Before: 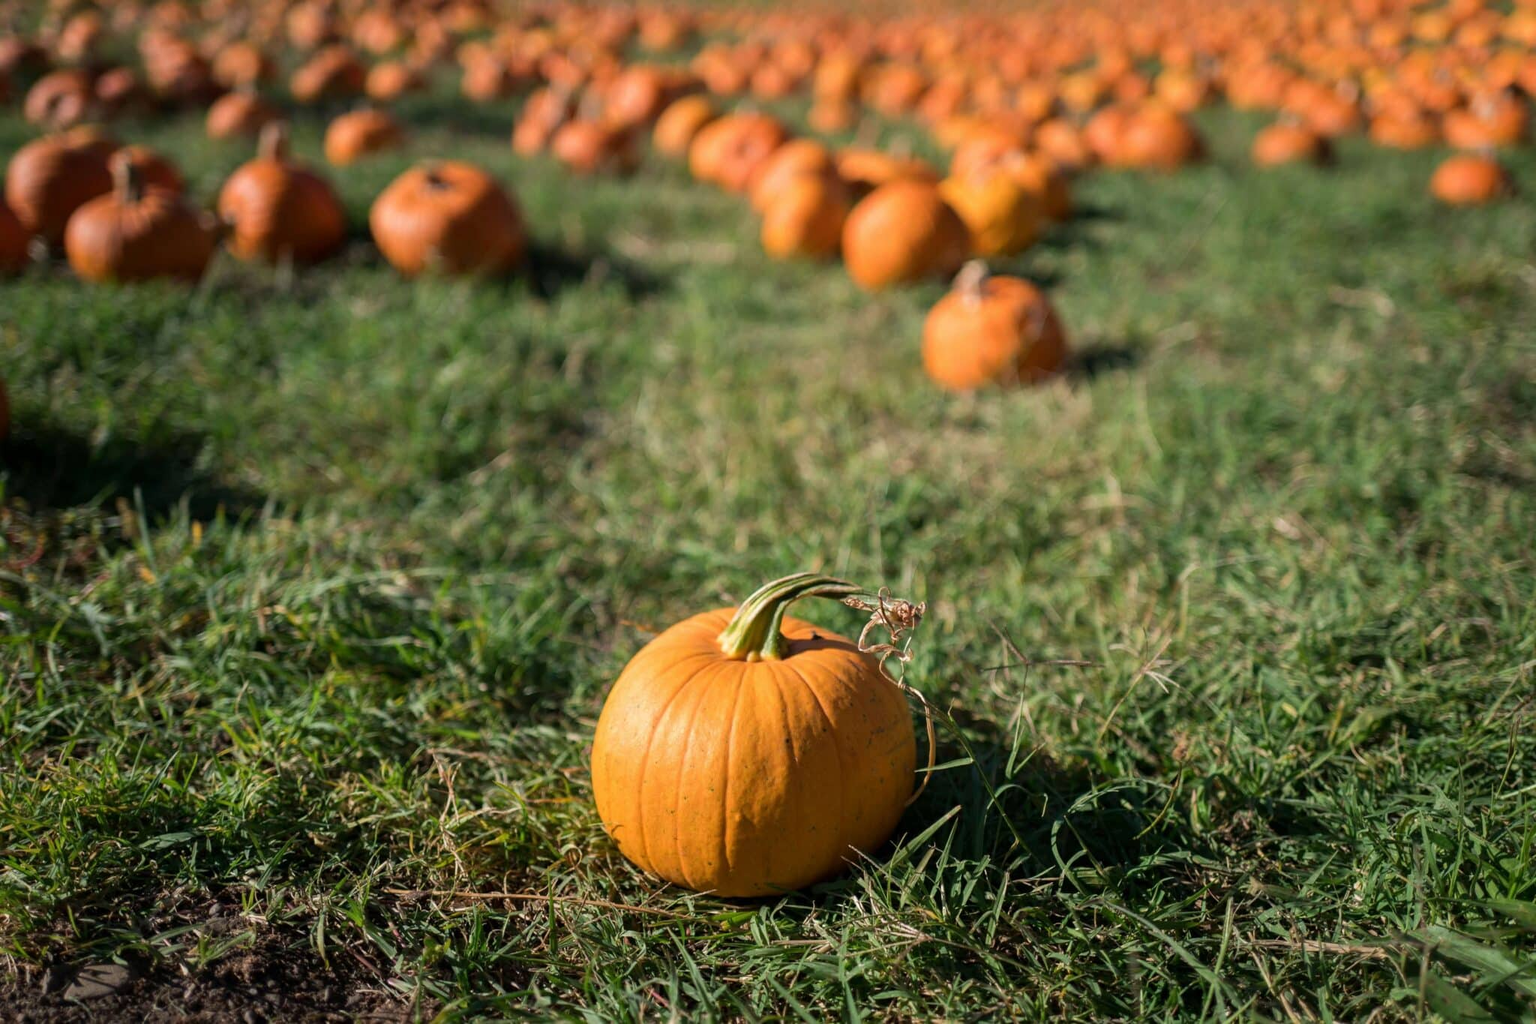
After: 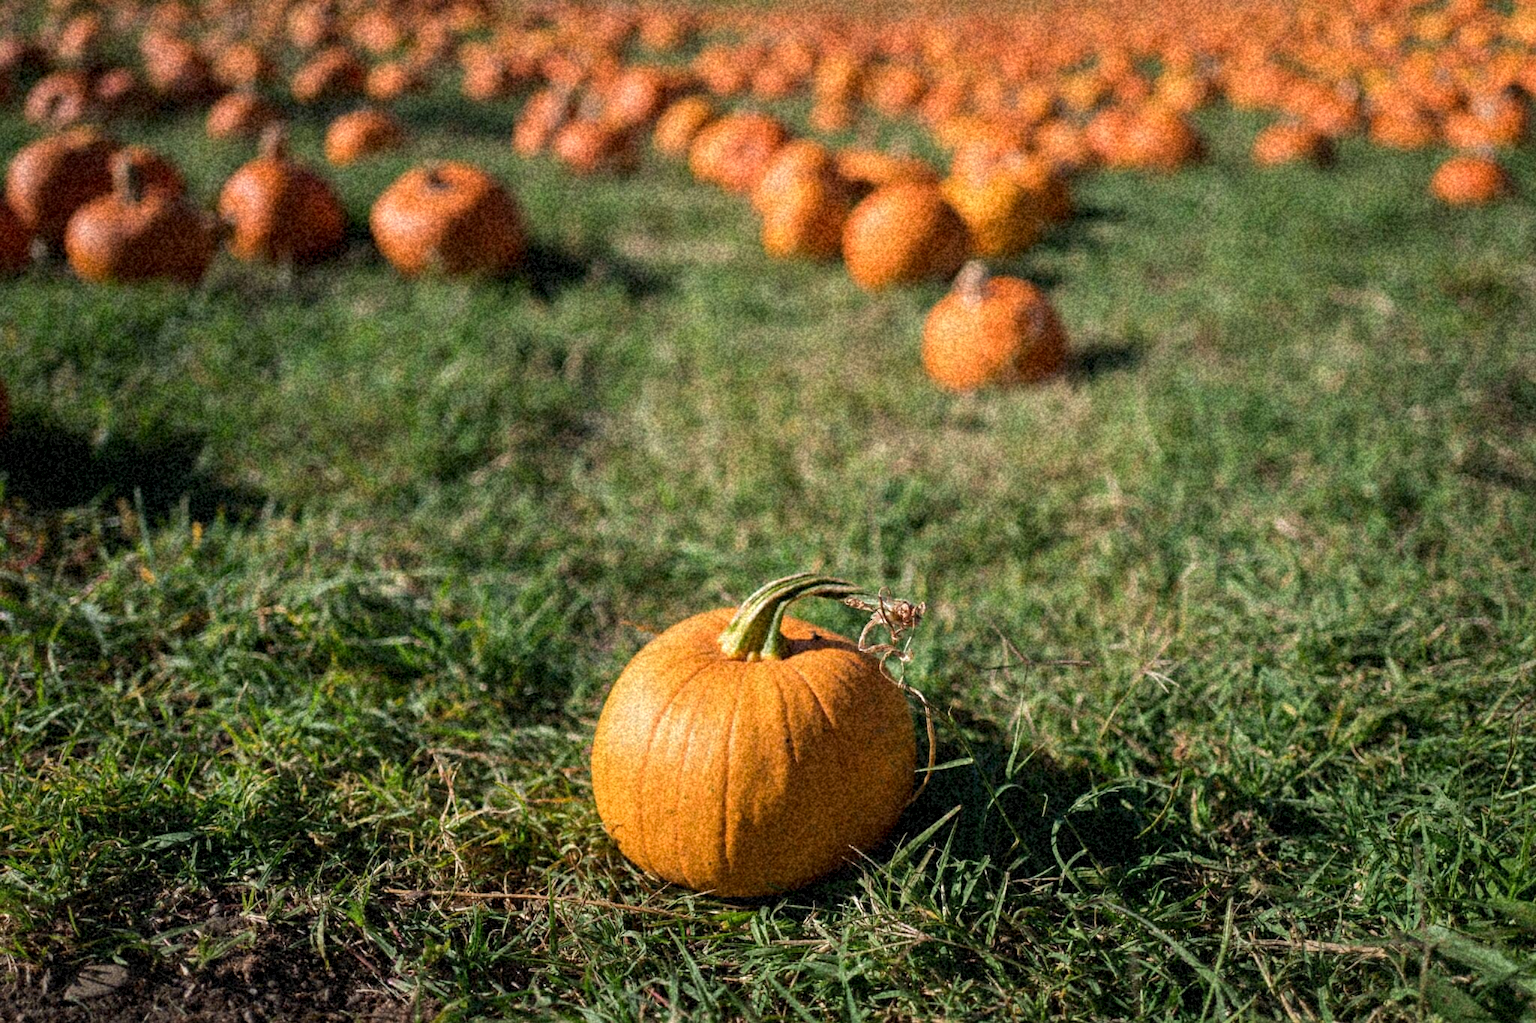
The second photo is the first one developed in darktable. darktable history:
contrast equalizer: octaves 7, y [[0.6 ×6], [0.55 ×6], [0 ×6], [0 ×6], [0 ×6]], mix 0.15
grain: coarseness 46.9 ISO, strength 50.21%, mid-tones bias 0%
